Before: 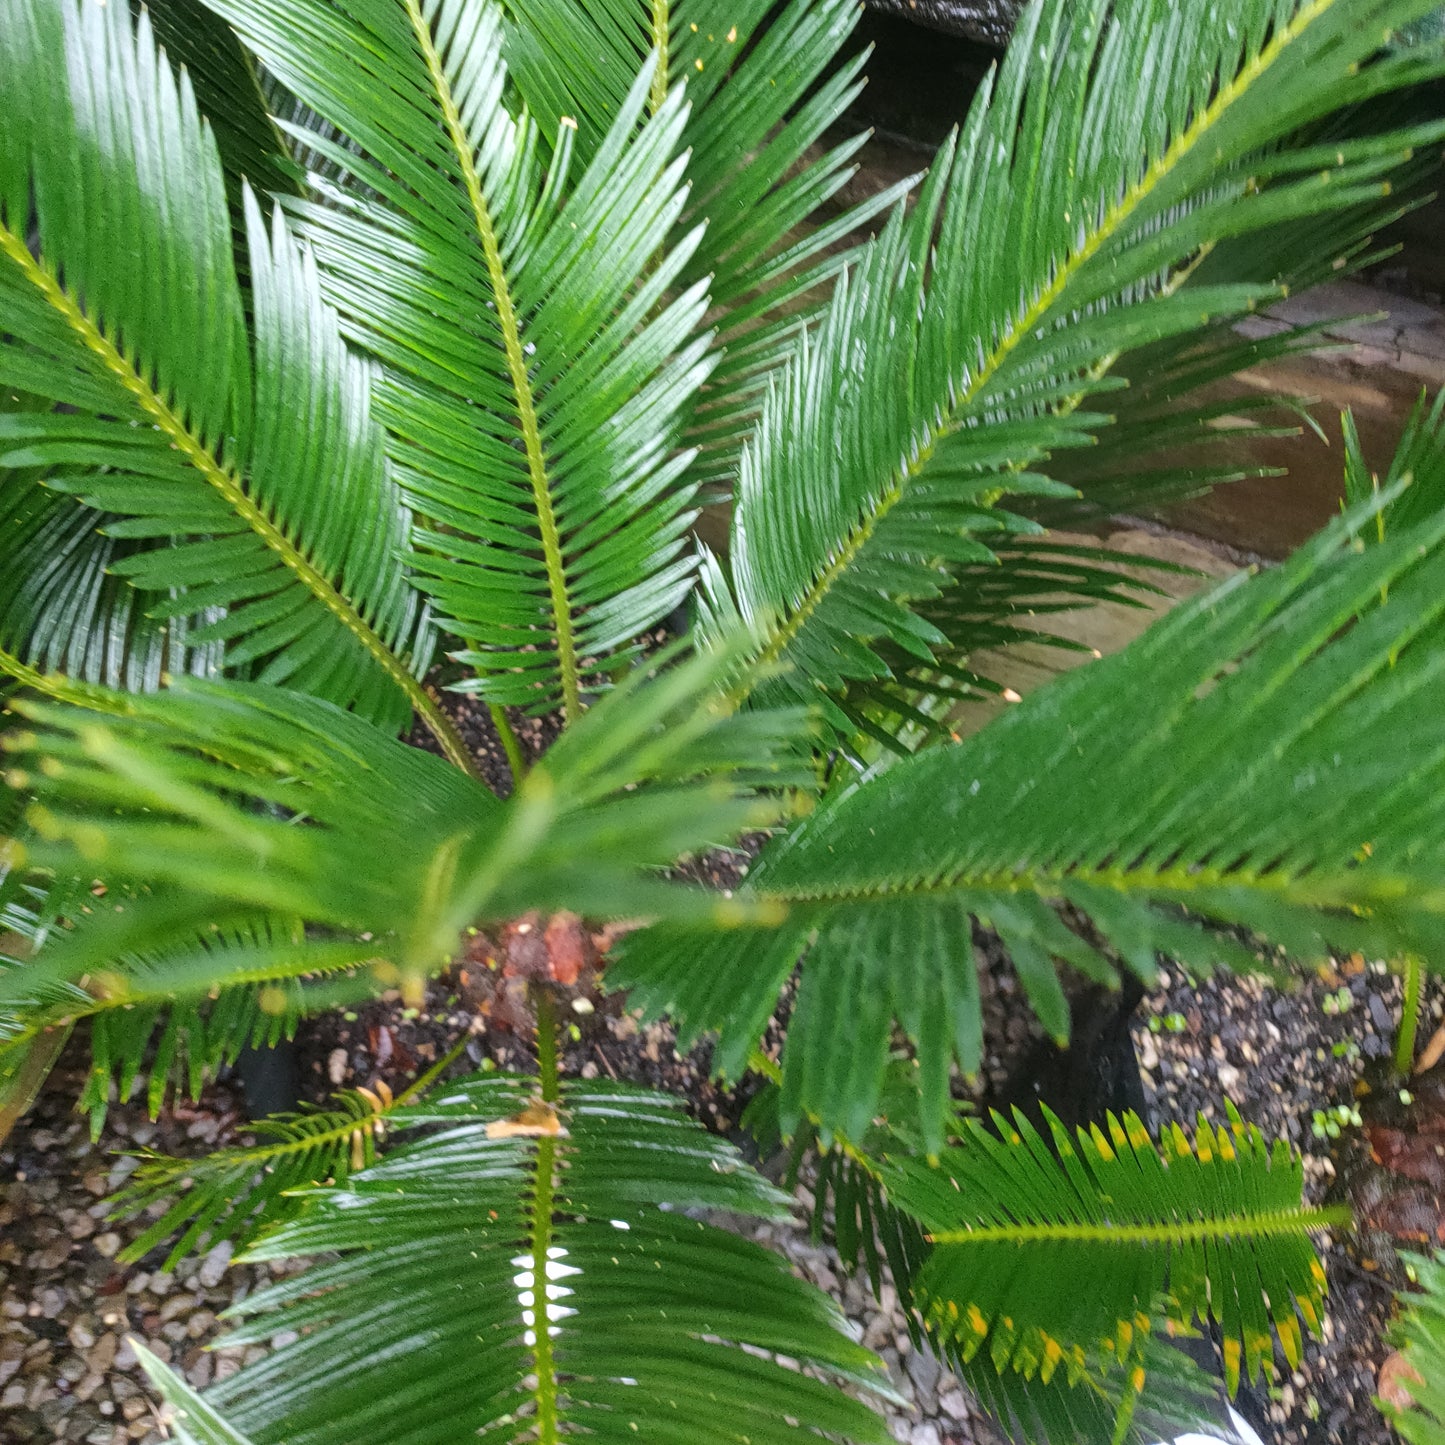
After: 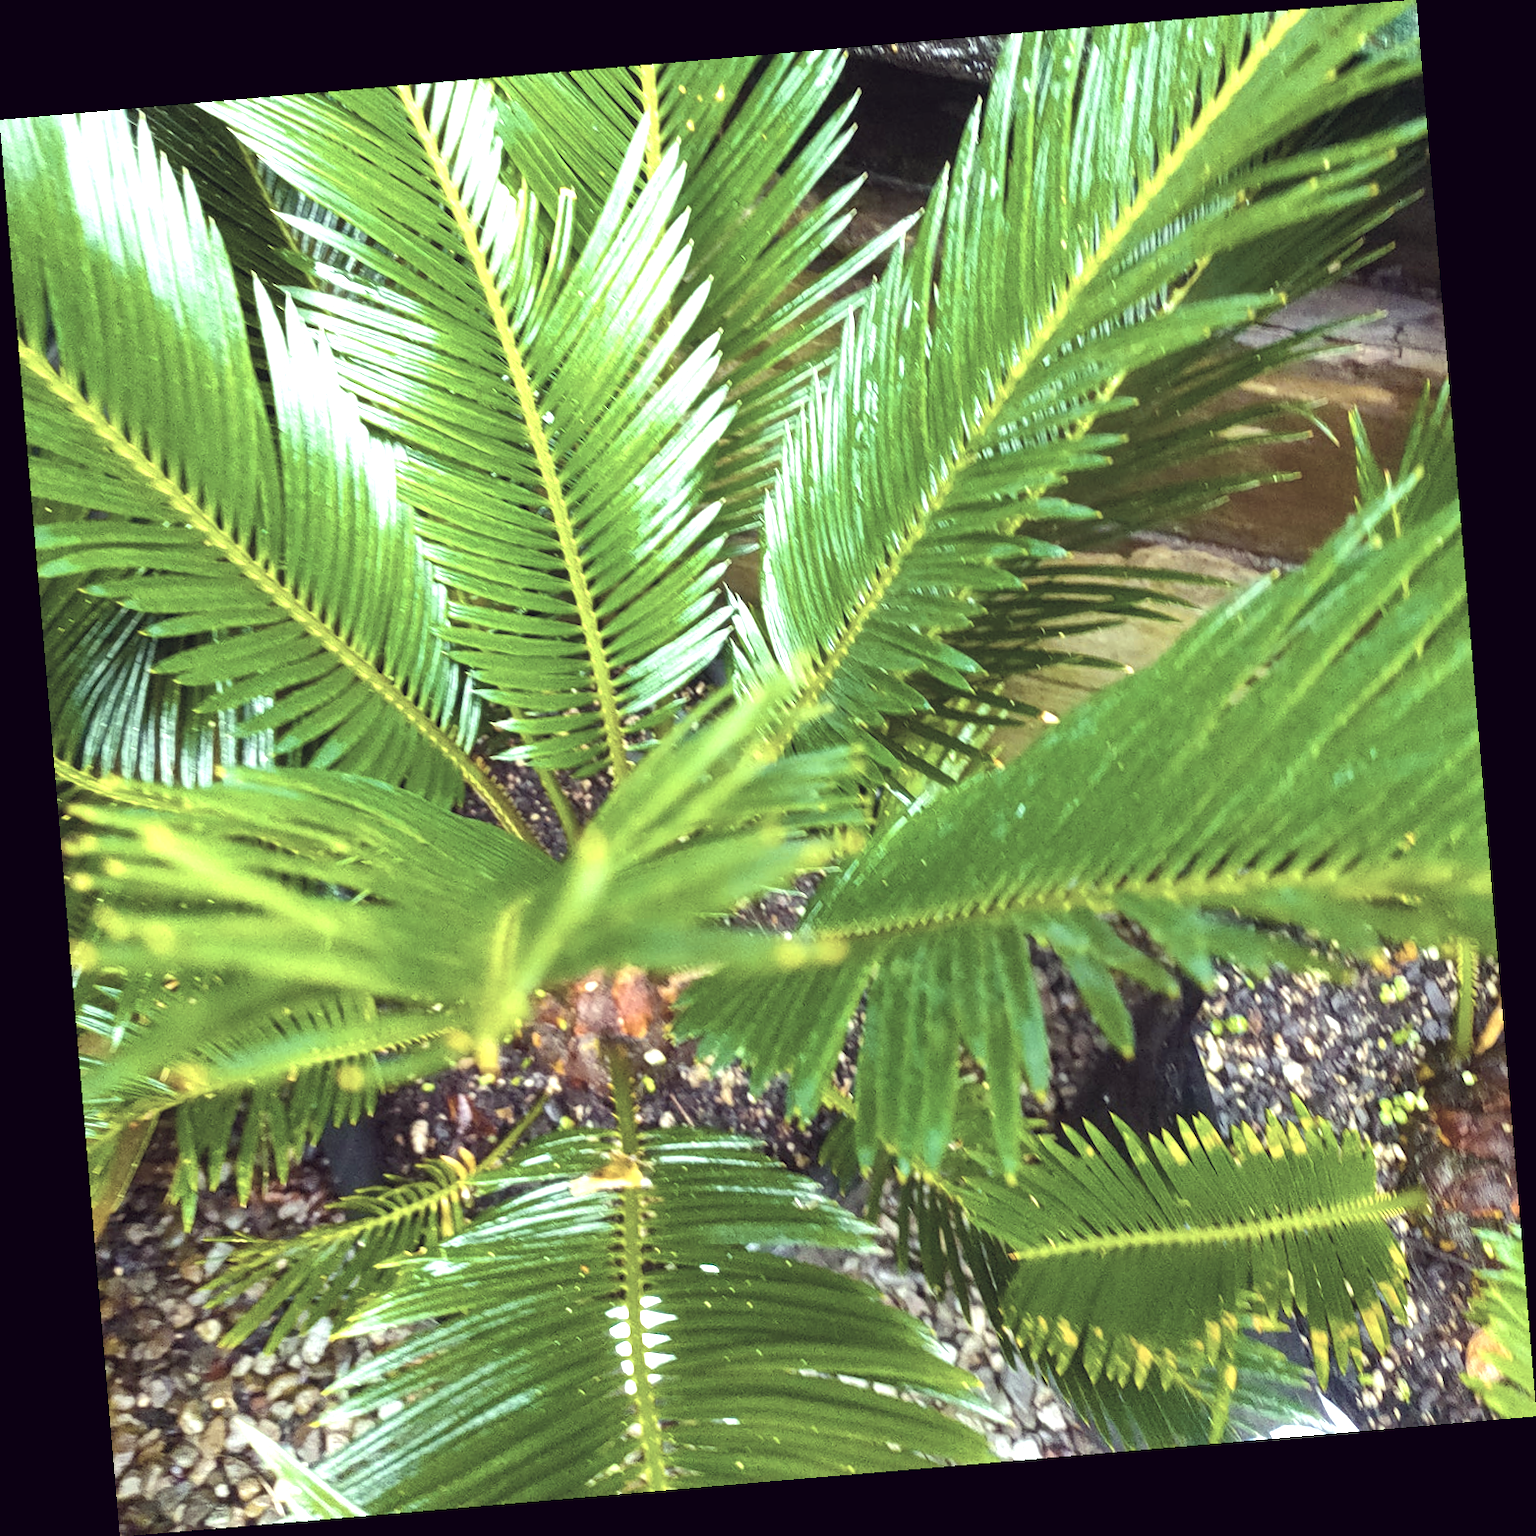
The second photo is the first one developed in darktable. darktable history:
exposure: exposure 0.2 EV, compensate highlight preservation false
color balance rgb: linear chroma grading › global chroma 25%, perceptual saturation grading › global saturation 40%, perceptual brilliance grading › global brilliance 30%, global vibrance 40%
rotate and perspective: rotation -4.86°, automatic cropping off
color correction: highlights a* -20.17, highlights b* 20.27, shadows a* 20.03, shadows b* -20.46, saturation 0.43
